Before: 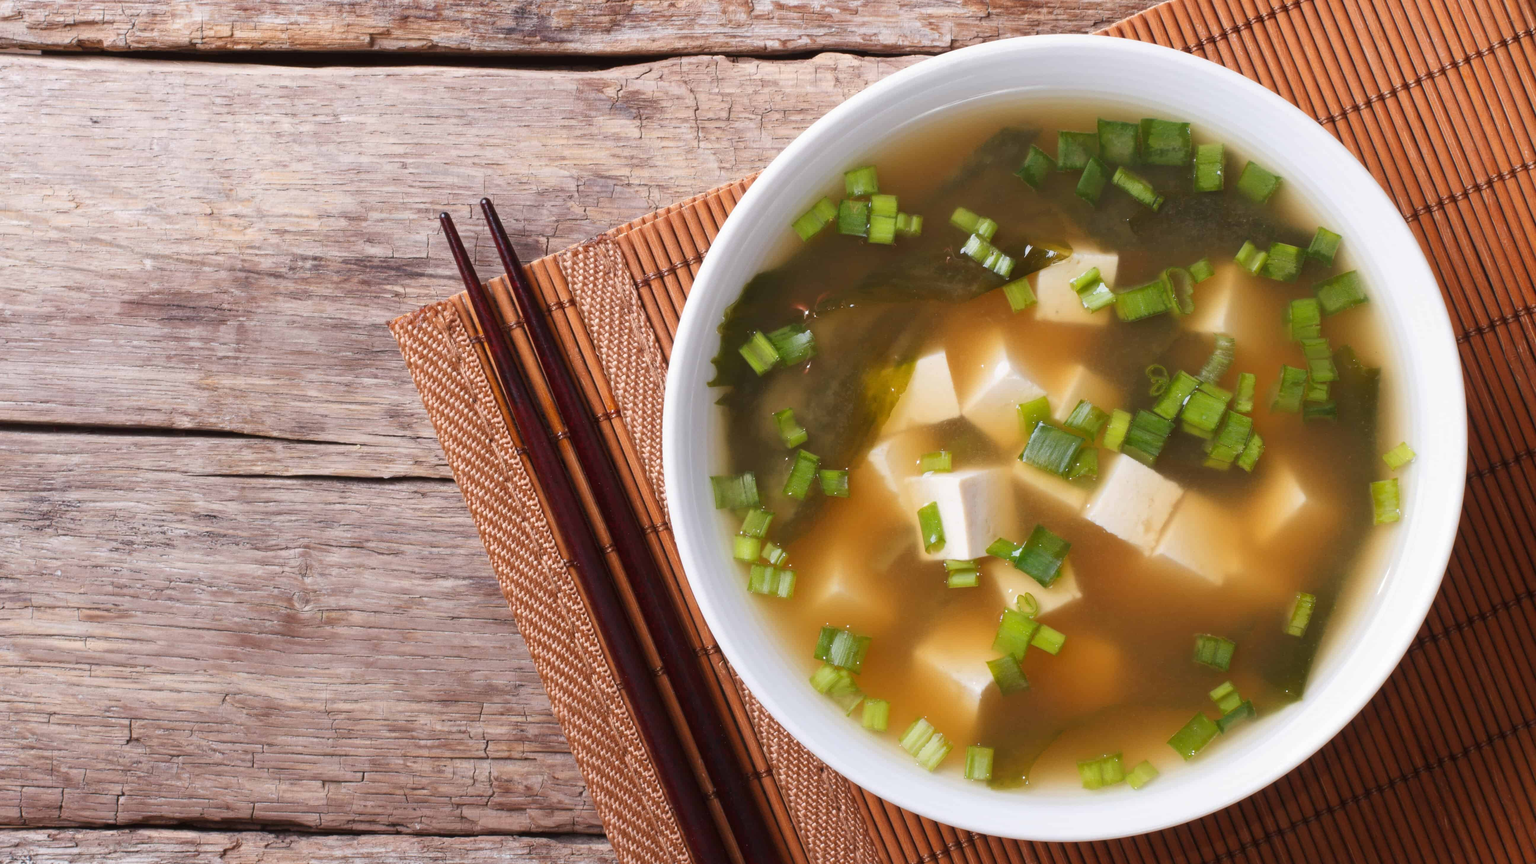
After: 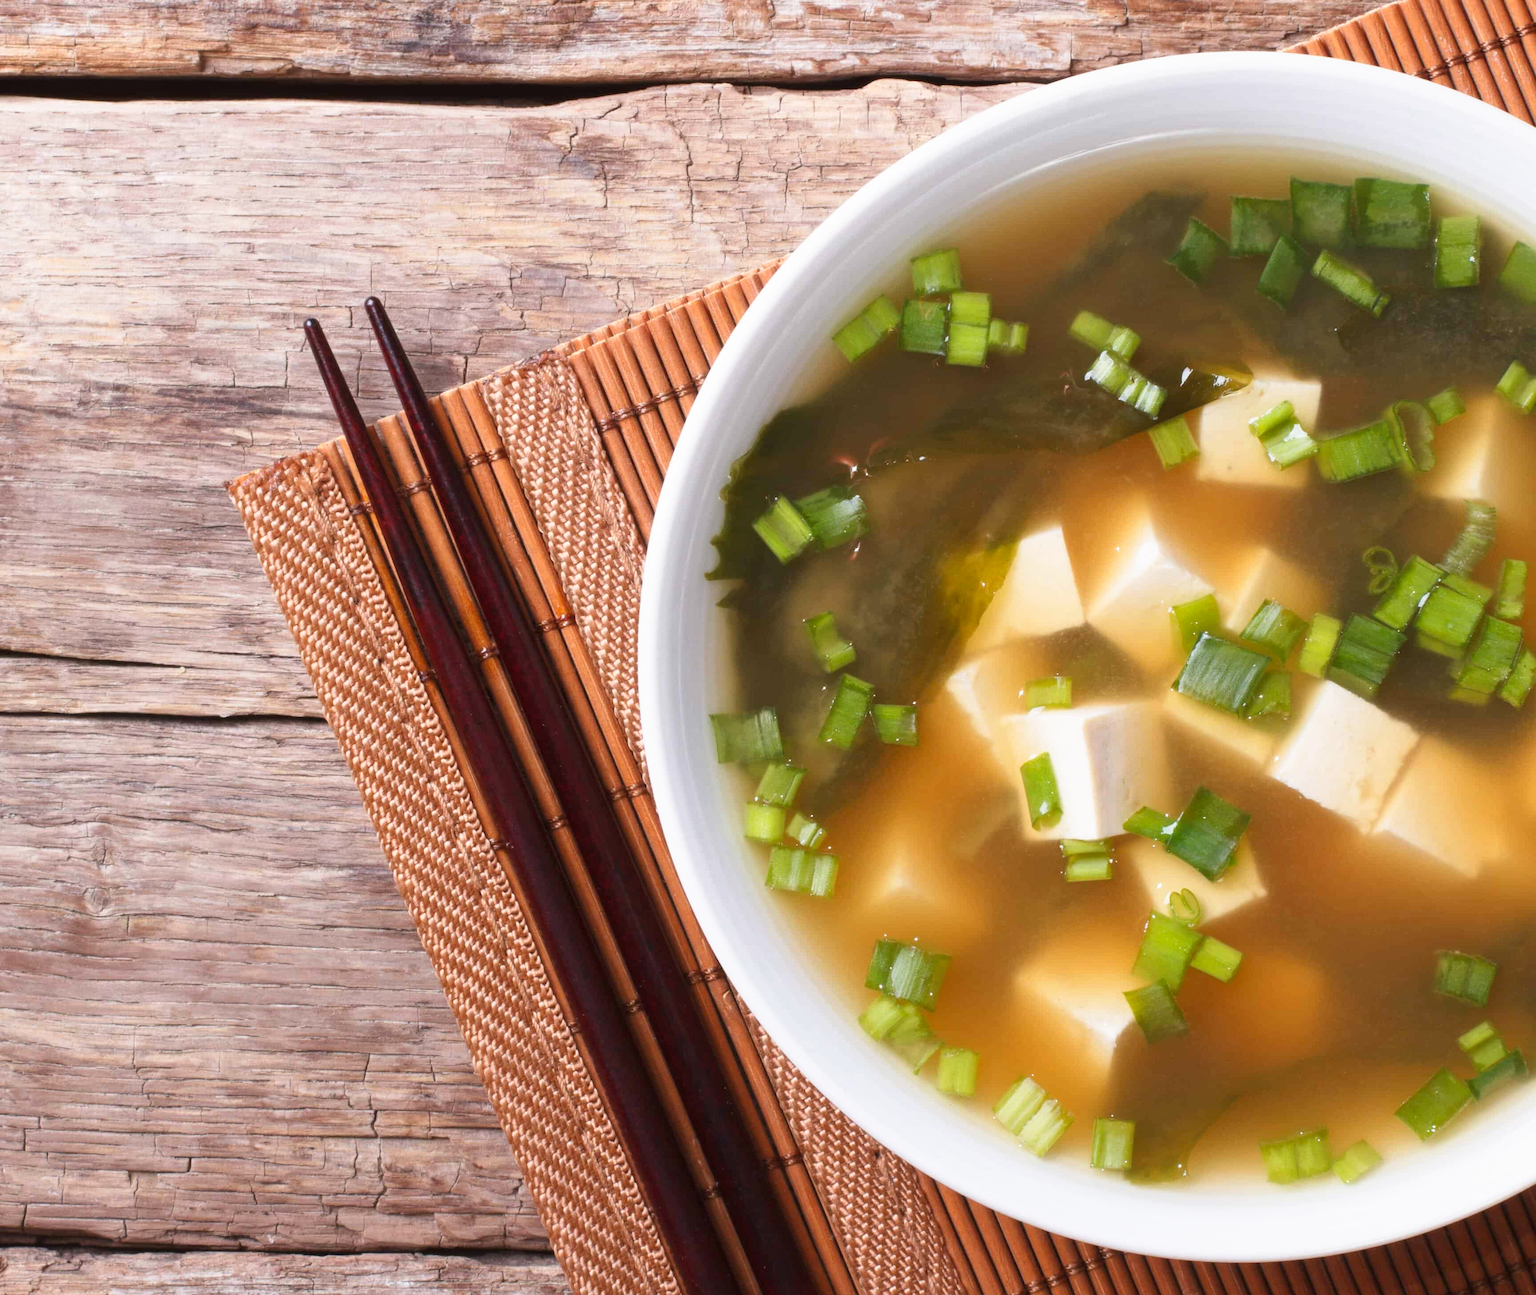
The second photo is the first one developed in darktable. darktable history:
tone curve: curves: ch0 [(0, 0) (0.003, 0.003) (0.011, 0.012) (0.025, 0.027) (0.044, 0.048) (0.069, 0.076) (0.1, 0.109) (0.136, 0.148) (0.177, 0.194) (0.224, 0.245) (0.277, 0.303) (0.335, 0.366) (0.399, 0.436) (0.468, 0.511) (0.543, 0.593) (0.623, 0.681) (0.709, 0.775) (0.801, 0.875) (0.898, 0.954) (1, 1)], preserve colors none
crop and rotate: left 15.446%, right 17.836%
